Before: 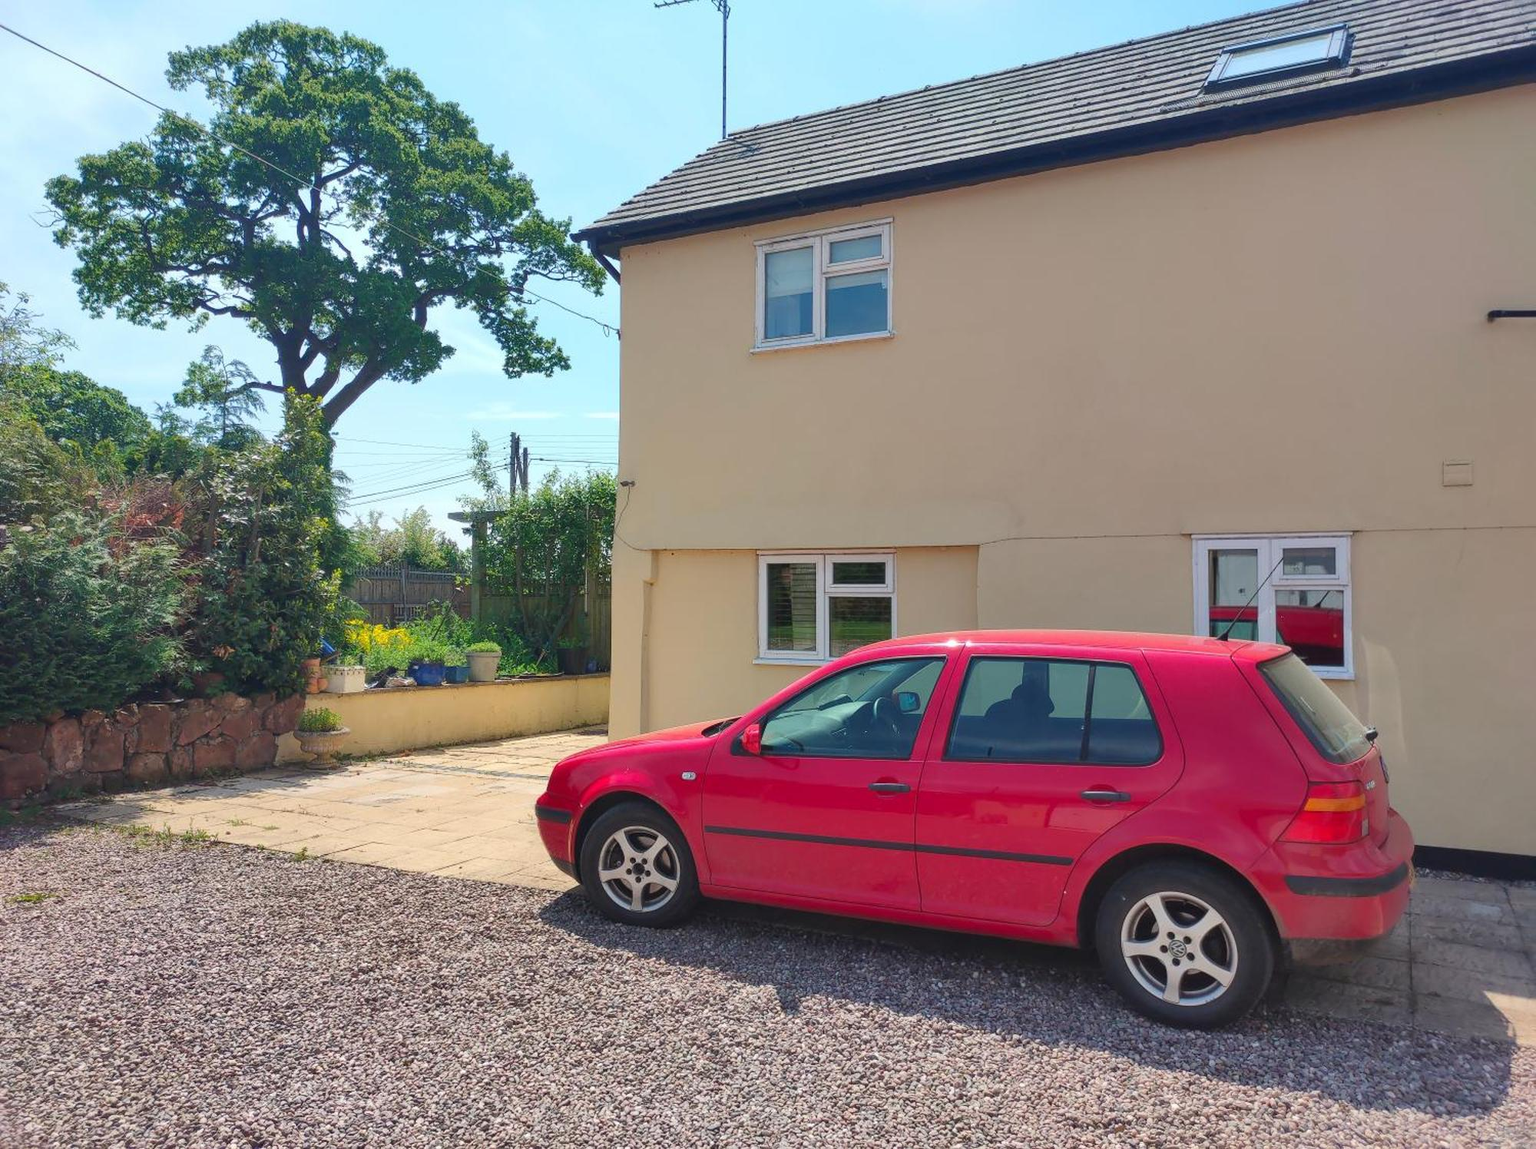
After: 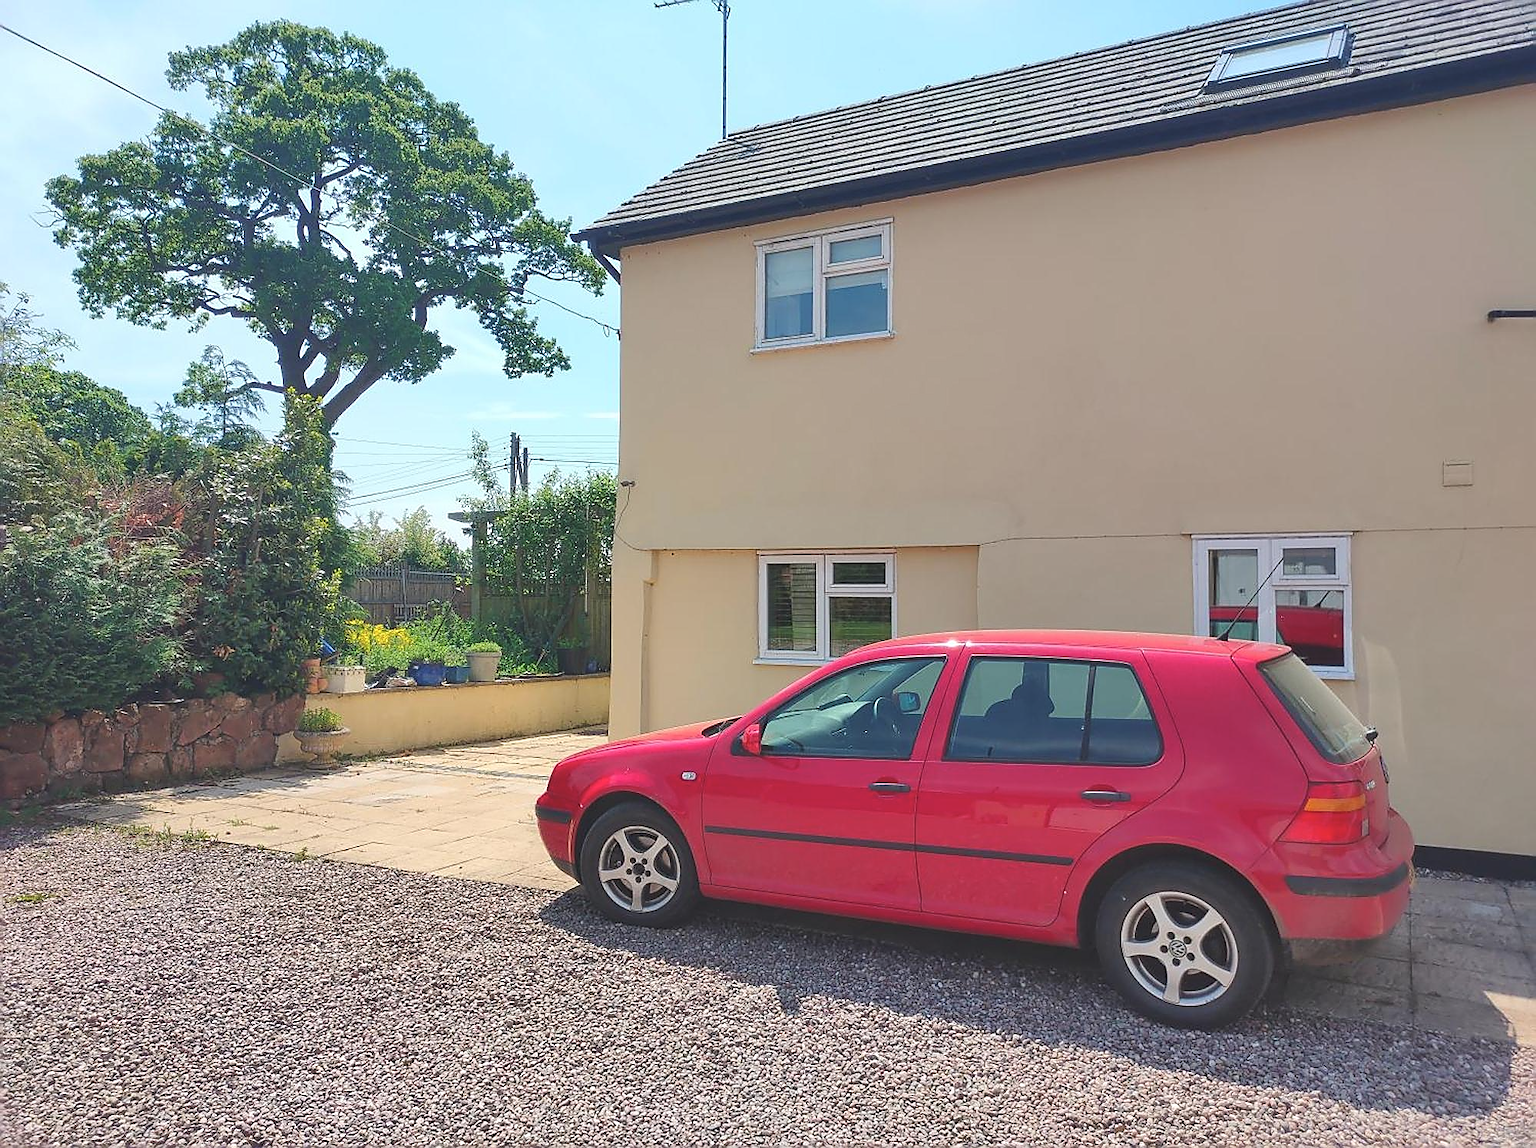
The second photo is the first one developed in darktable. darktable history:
color balance: lift [1.007, 1, 1, 1], gamma [1.097, 1, 1, 1]
sharpen: radius 1.4, amount 1.25, threshold 0.7
exposure: compensate highlight preservation false
